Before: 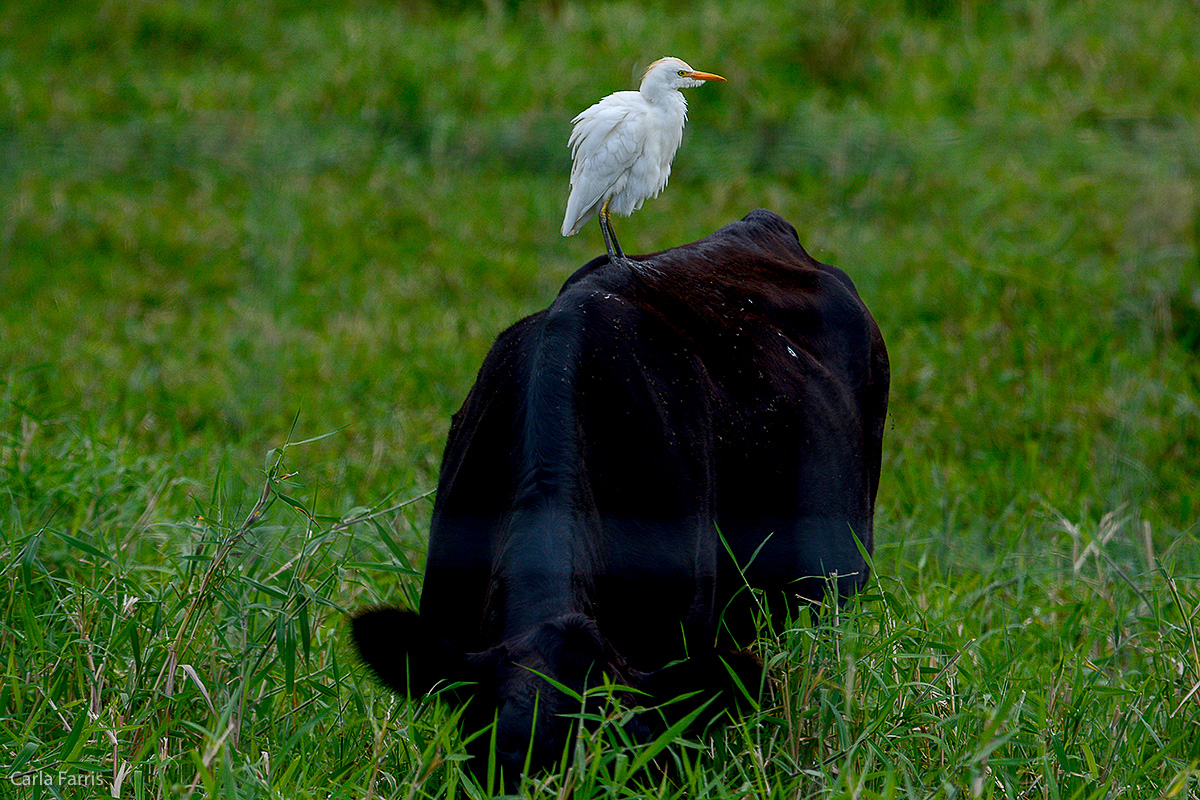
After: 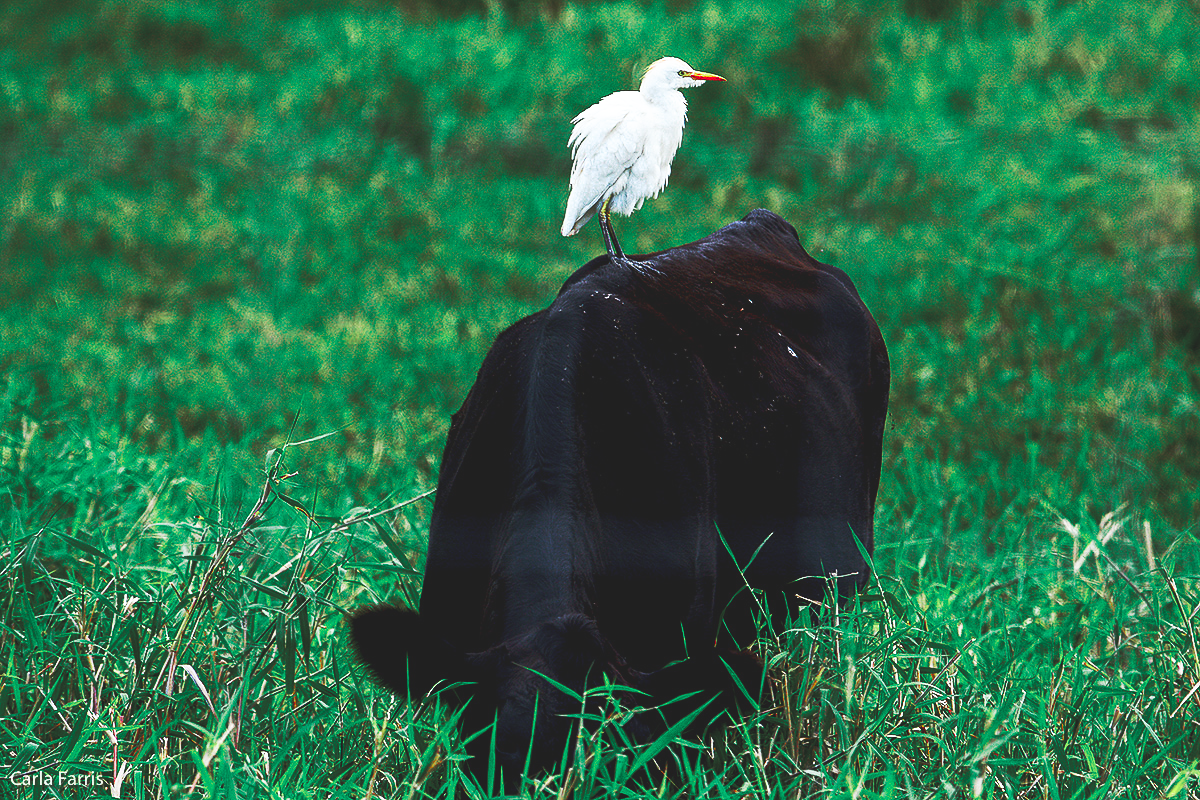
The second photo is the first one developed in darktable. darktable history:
base curve: curves: ch0 [(0, 0.015) (0.085, 0.116) (0.134, 0.298) (0.19, 0.545) (0.296, 0.764) (0.599, 0.982) (1, 1)], preserve colors none
color zones: curves: ch0 [(0, 0.466) (0.128, 0.466) (0.25, 0.5) (0.375, 0.456) (0.5, 0.5) (0.625, 0.5) (0.737, 0.652) (0.875, 0.5)]; ch1 [(0, 0.603) (0.125, 0.618) (0.261, 0.348) (0.372, 0.353) (0.497, 0.363) (0.611, 0.45) (0.731, 0.427) (0.875, 0.518) (0.998, 0.652)]; ch2 [(0, 0.559) (0.125, 0.451) (0.253, 0.564) (0.37, 0.578) (0.5, 0.466) (0.625, 0.471) (0.731, 0.471) (0.88, 0.485)]
